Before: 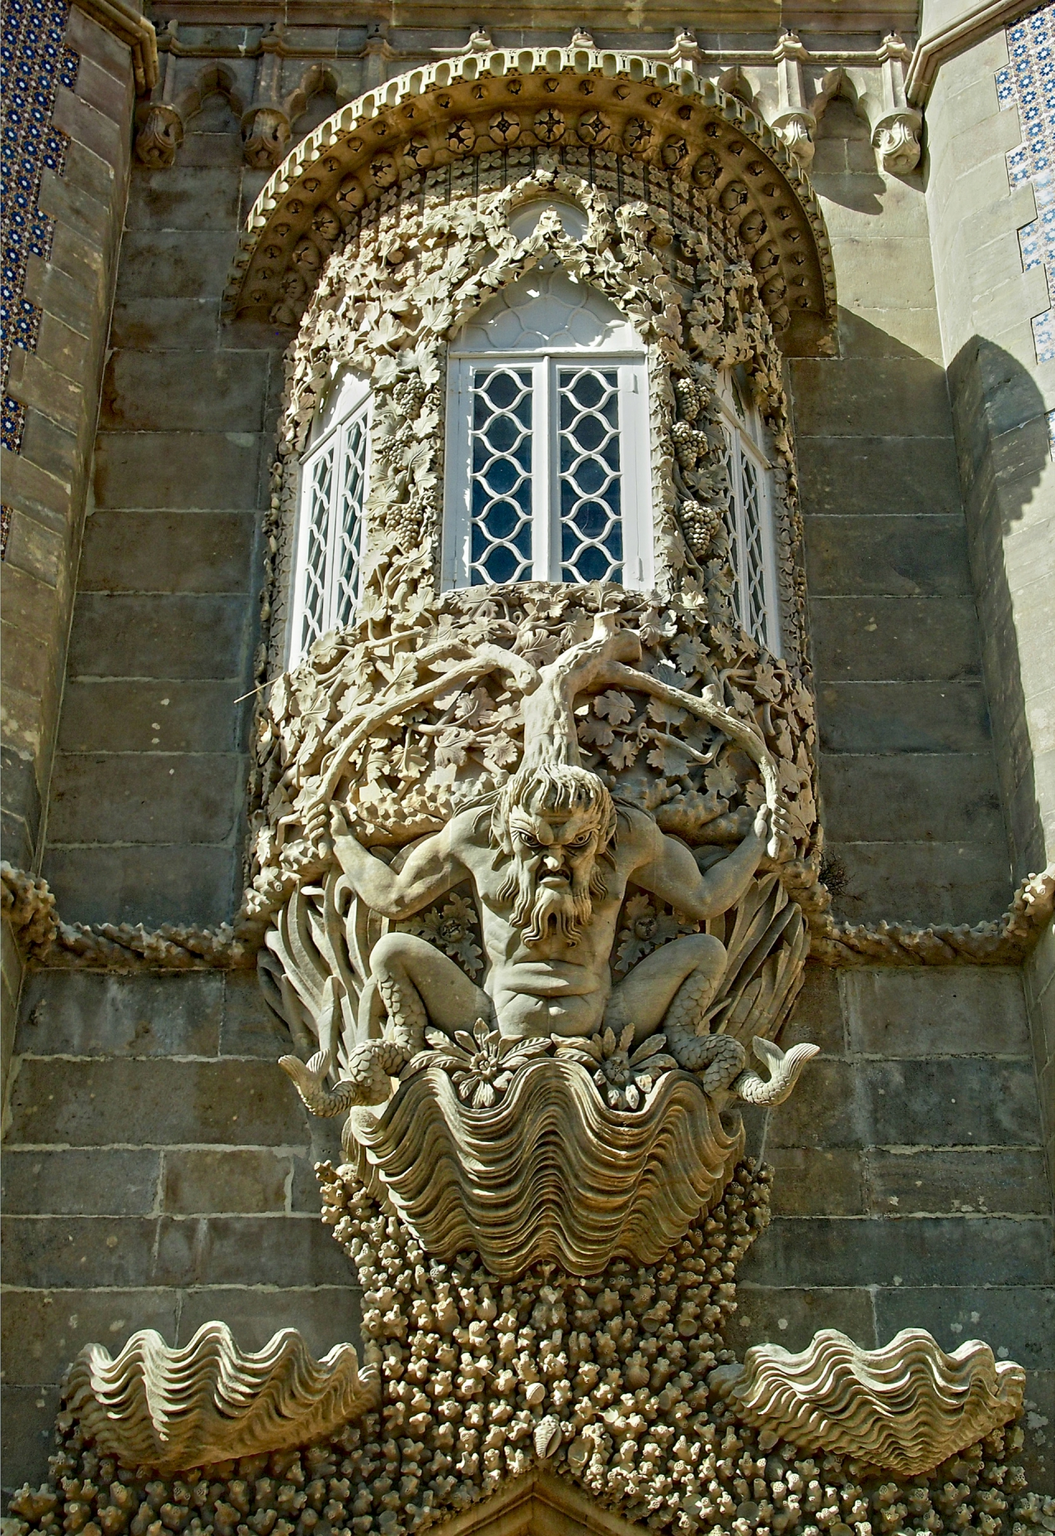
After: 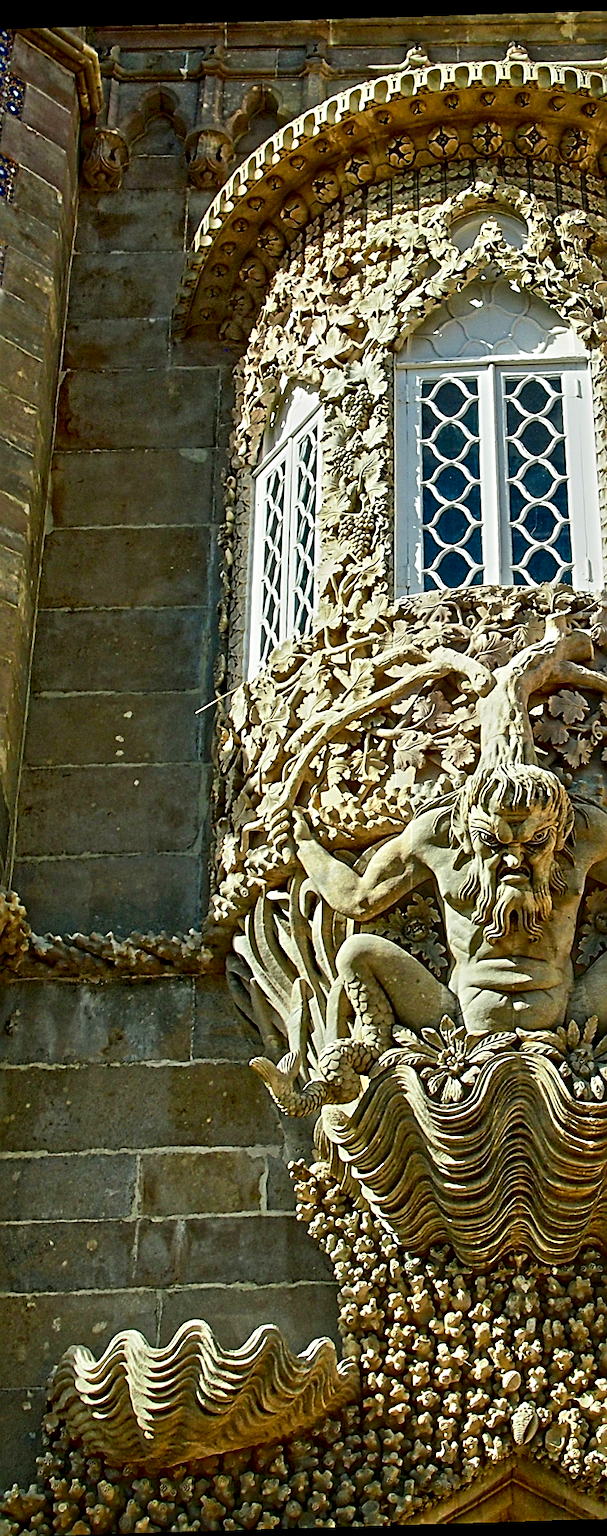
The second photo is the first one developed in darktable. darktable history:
rotate and perspective: rotation -1.75°, automatic cropping off
contrast brightness saturation: contrast 0.16, saturation 0.32
crop: left 5.114%, right 38.589%
sharpen: radius 2.584, amount 0.688
